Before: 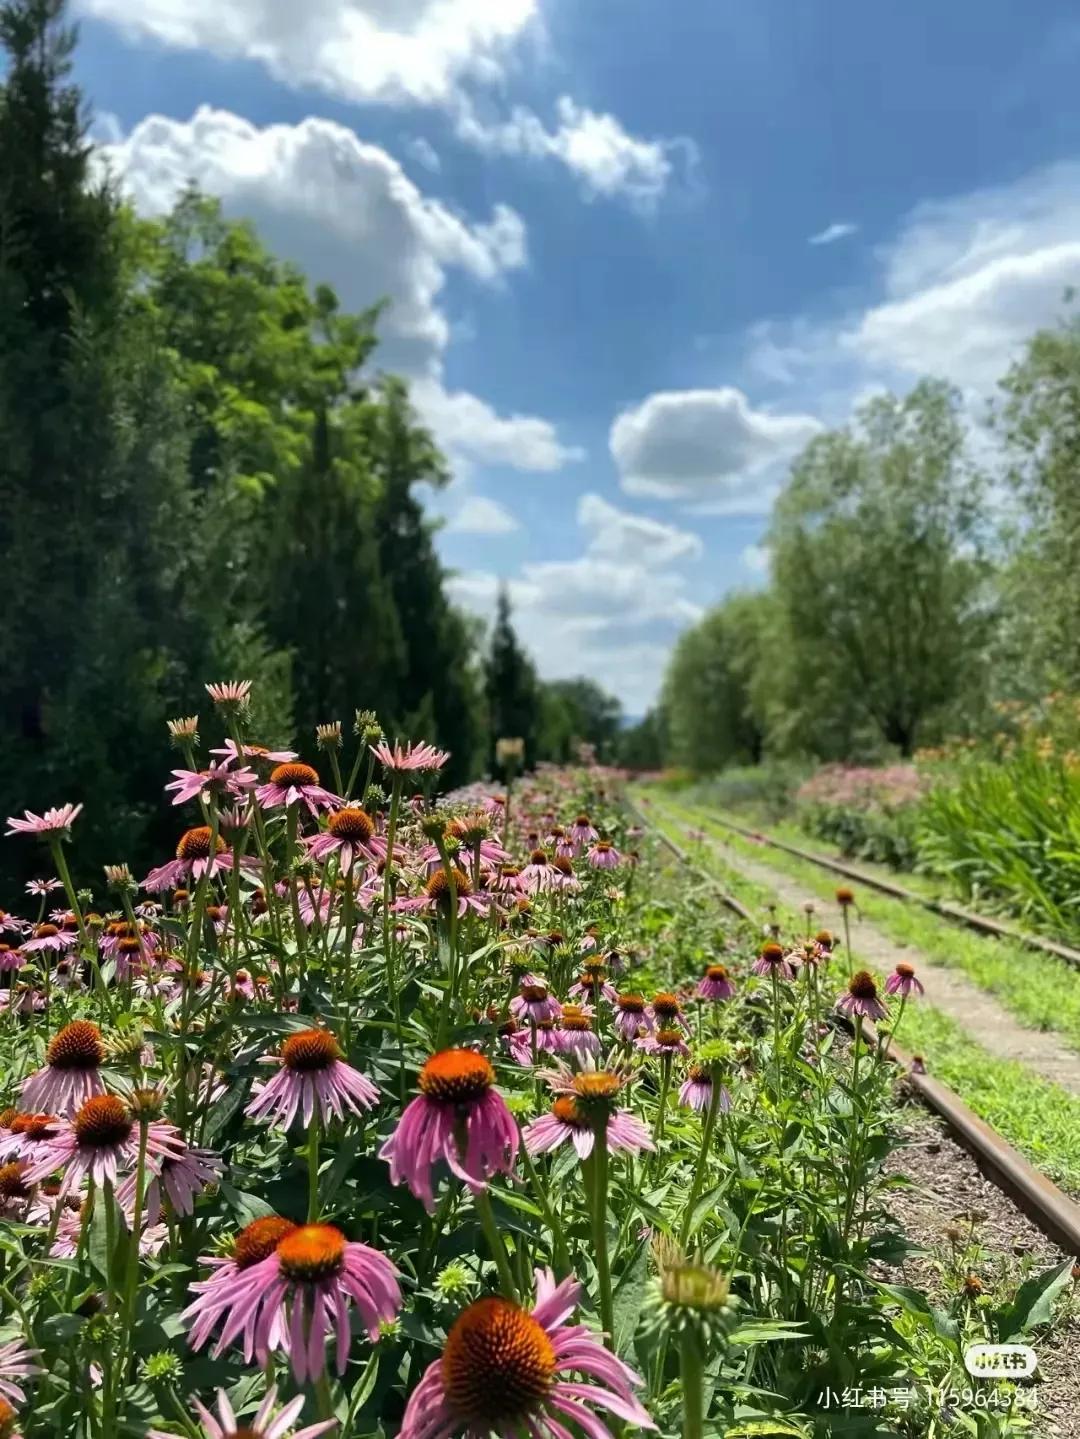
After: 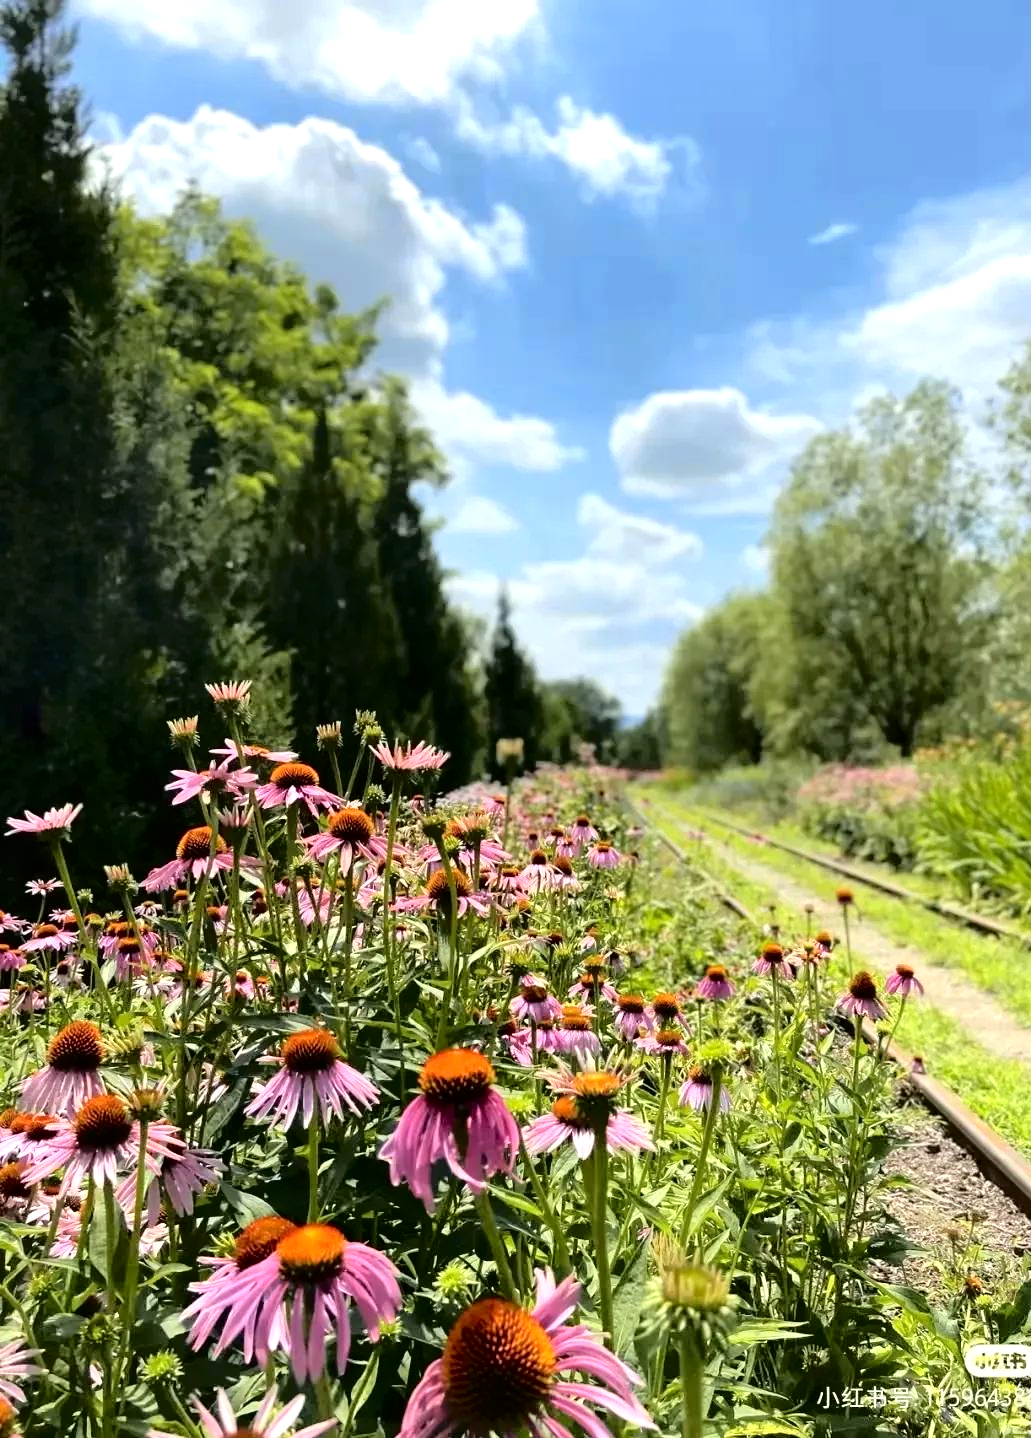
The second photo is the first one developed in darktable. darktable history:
crop: right 4.459%, bottom 0.036%
tone curve: curves: ch0 [(0, 0) (0.058, 0.039) (0.168, 0.123) (0.282, 0.327) (0.45, 0.534) (0.676, 0.751) (0.89, 0.919) (1, 1)]; ch1 [(0, 0) (0.094, 0.081) (0.285, 0.299) (0.385, 0.403) (0.447, 0.455) (0.495, 0.496) (0.544, 0.552) (0.589, 0.612) (0.722, 0.728) (1, 1)]; ch2 [(0, 0) (0.257, 0.217) (0.43, 0.421) (0.498, 0.507) (0.531, 0.544) (0.56, 0.579) (0.625, 0.66) (1, 1)], color space Lab, independent channels, preserve colors none
tone equalizer: -8 EV -0.43 EV, -7 EV -0.422 EV, -6 EV -0.299 EV, -5 EV -0.239 EV, -3 EV 0.238 EV, -2 EV 0.344 EV, -1 EV 0.389 EV, +0 EV 0.433 EV
